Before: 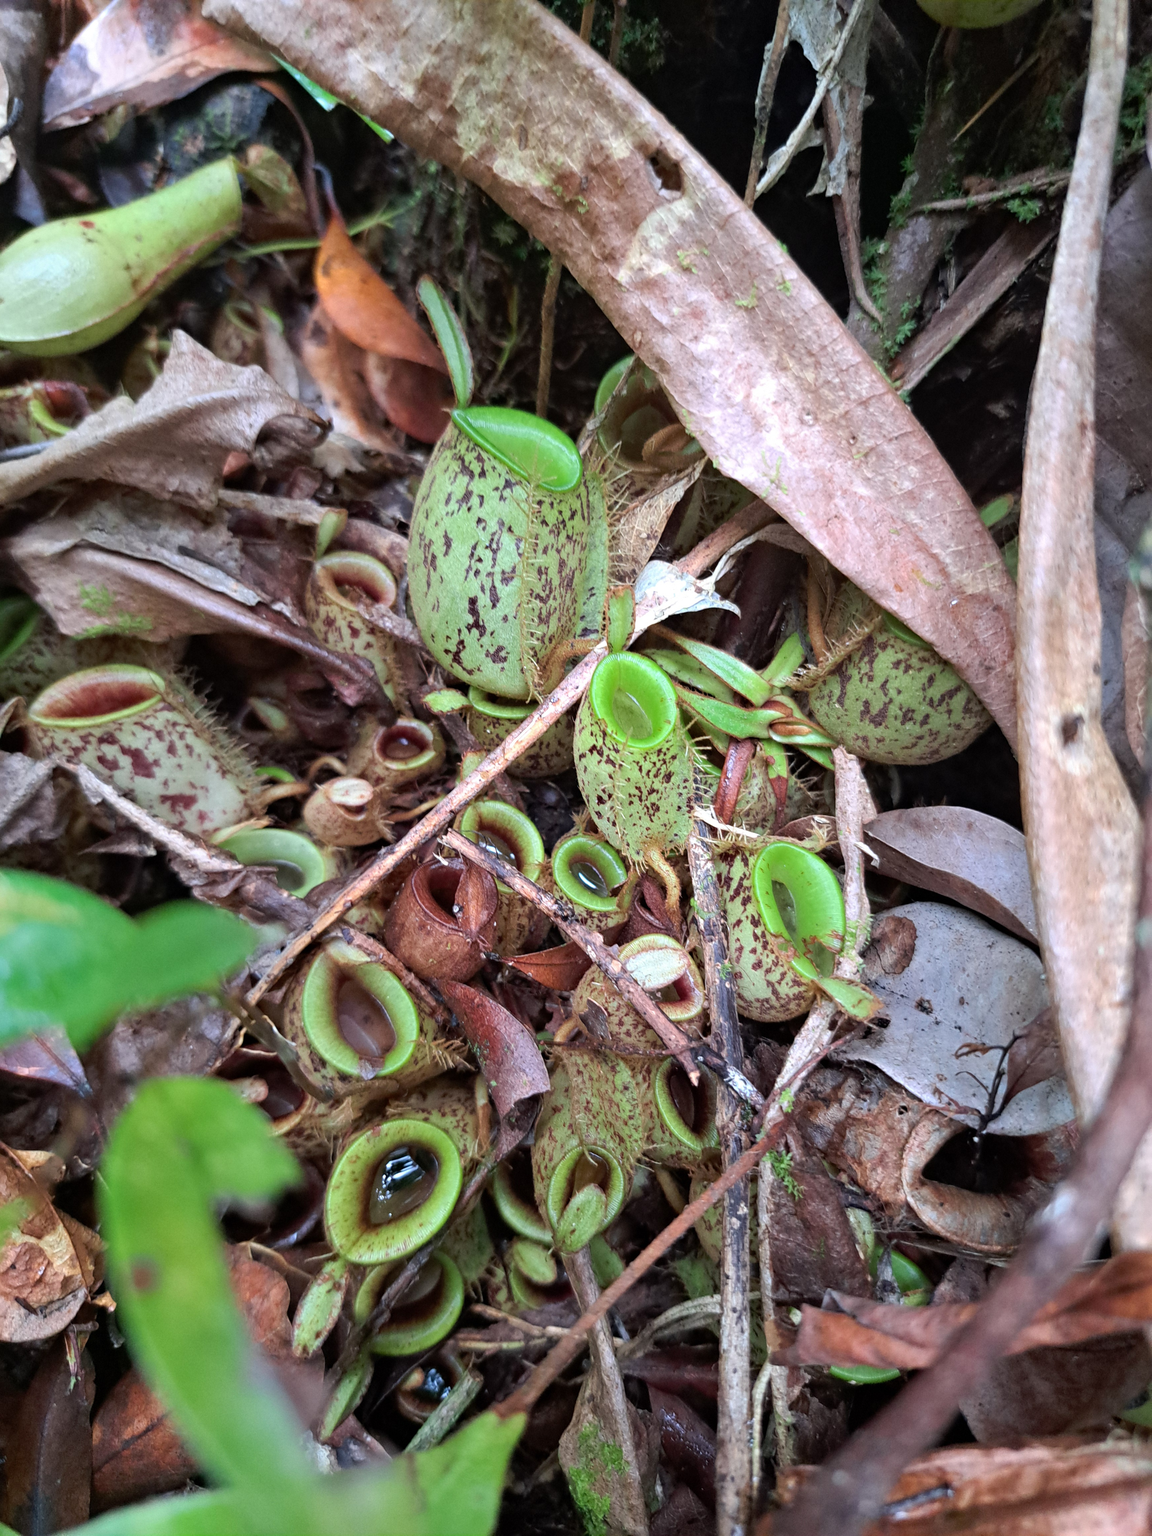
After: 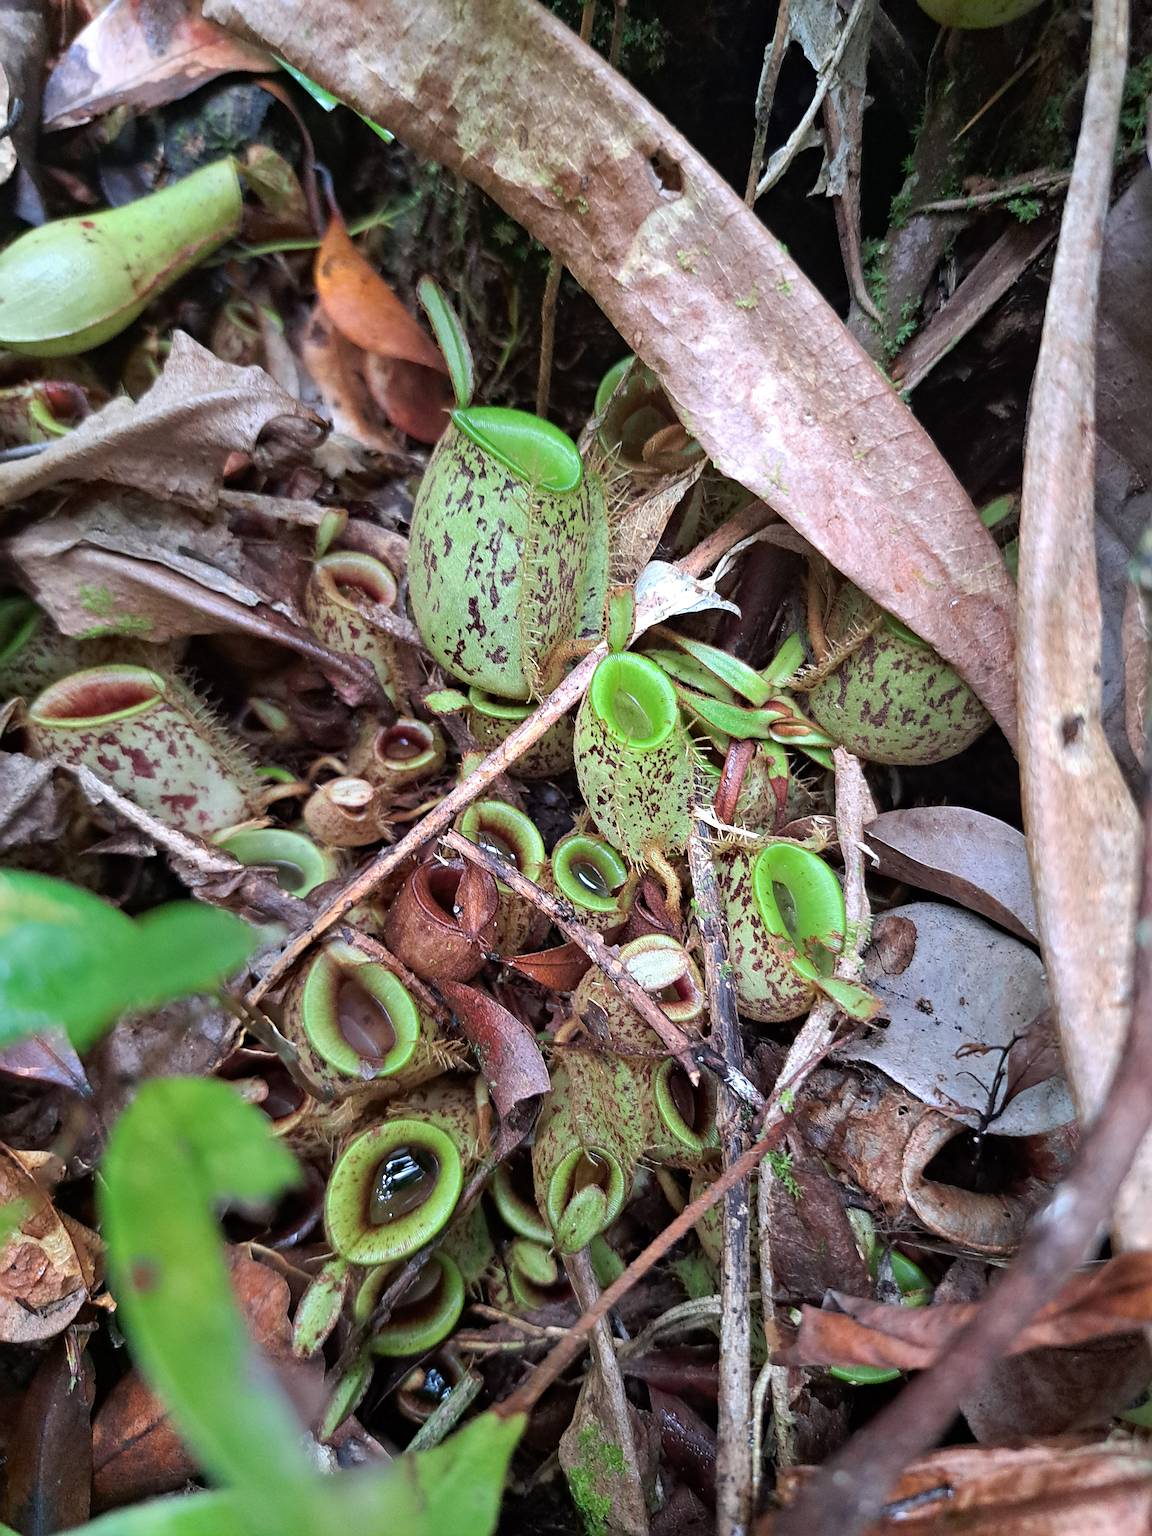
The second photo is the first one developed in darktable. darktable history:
sharpen: radius 2.532, amount 0.632
